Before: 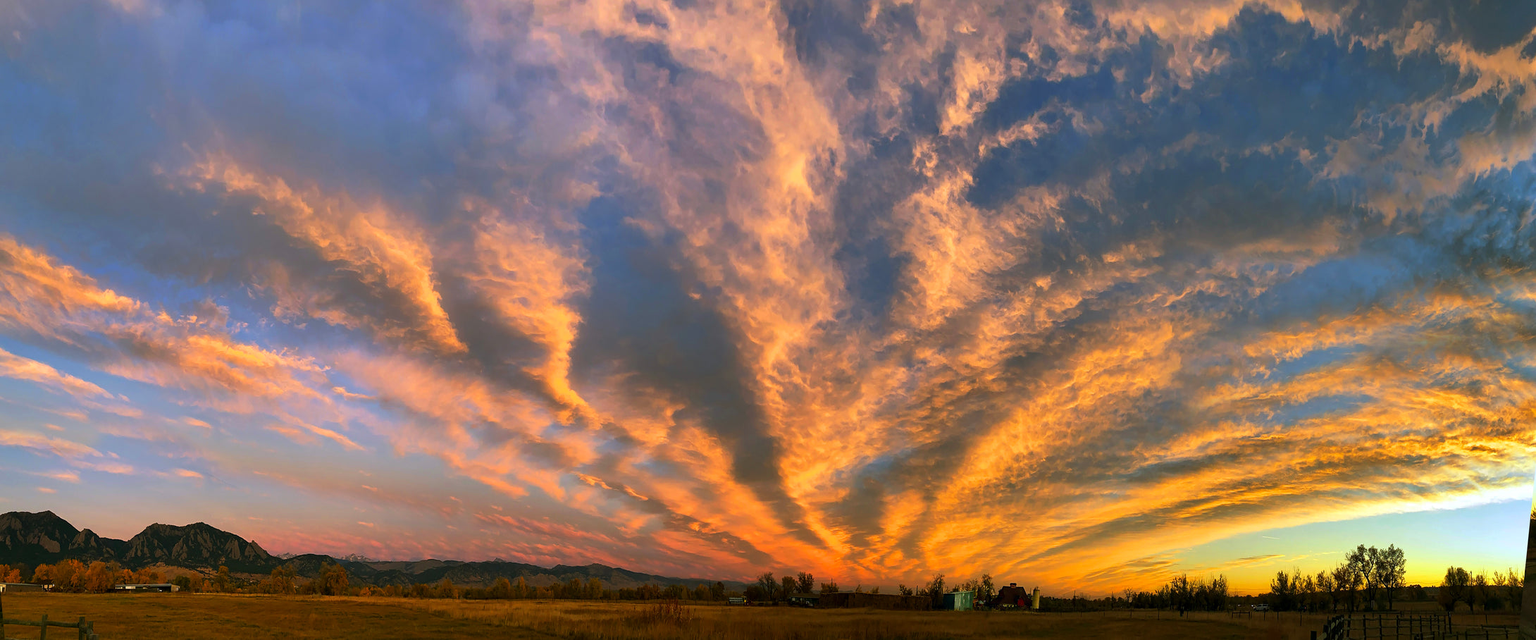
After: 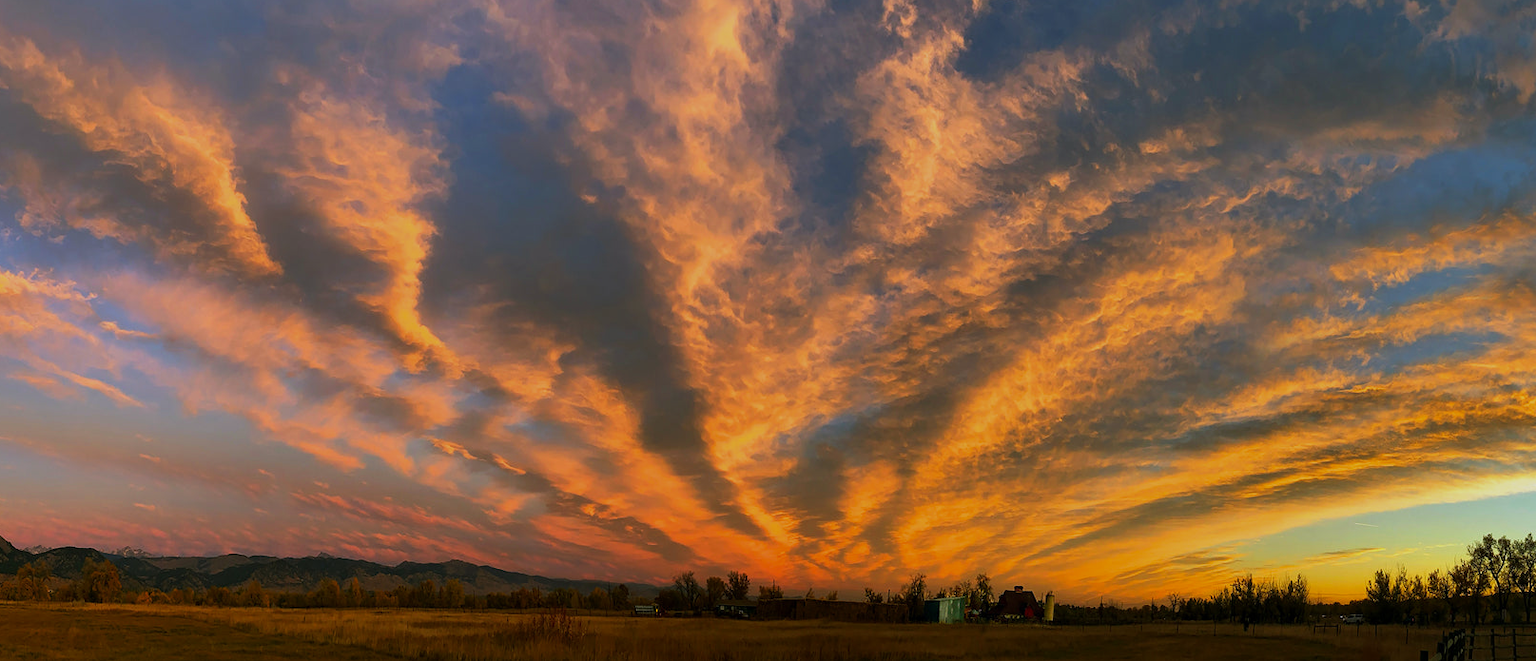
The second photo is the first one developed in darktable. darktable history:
crop: left 16.852%, top 23.239%, right 9.036%
exposure: exposure -0.487 EV, compensate highlight preservation false
color calibration: x 0.341, y 0.355, temperature 5178.69 K
